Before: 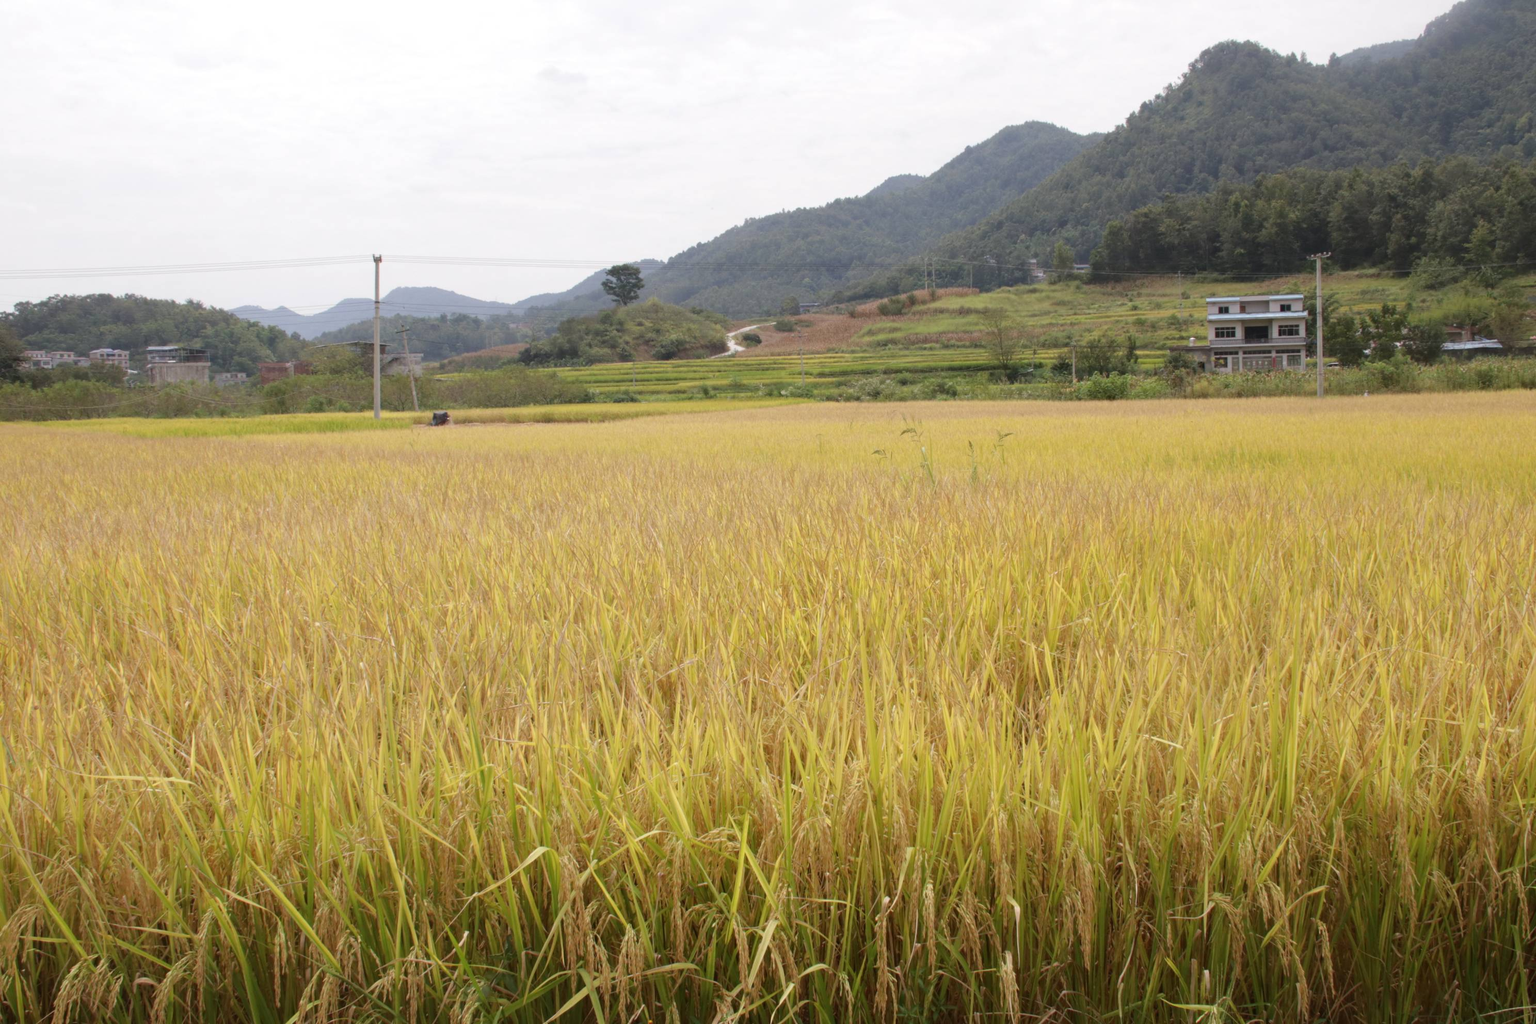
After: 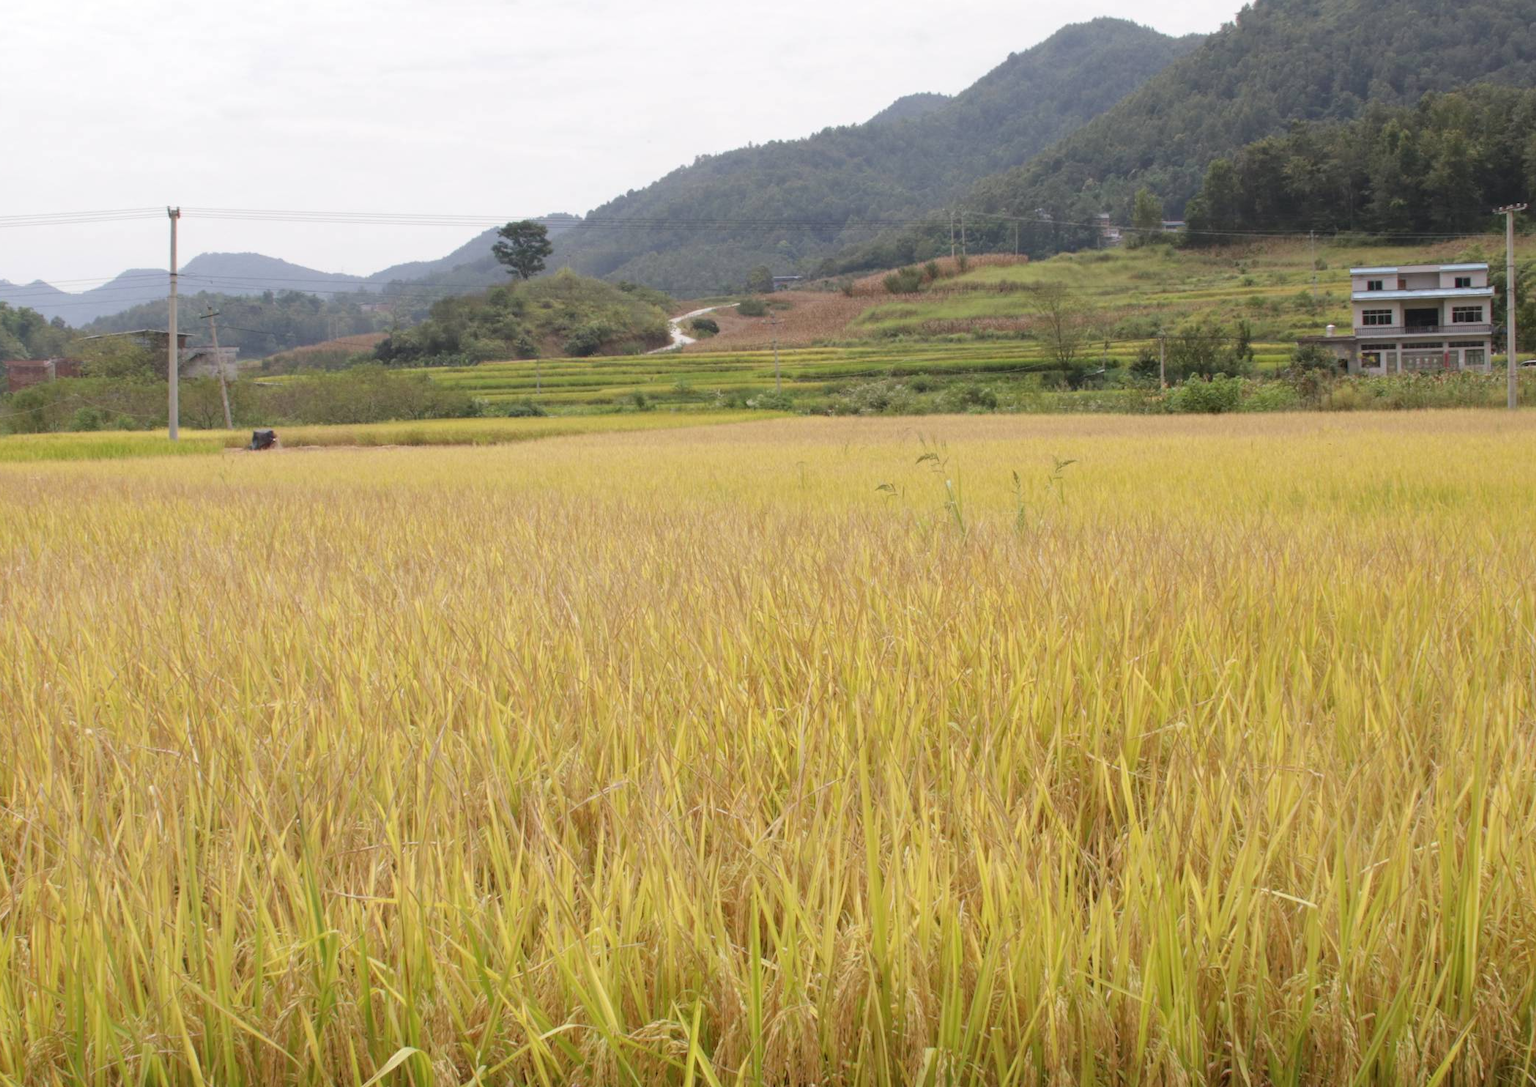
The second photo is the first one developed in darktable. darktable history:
crop and rotate: left 16.628%, top 10.71%, right 12.89%, bottom 14.439%
